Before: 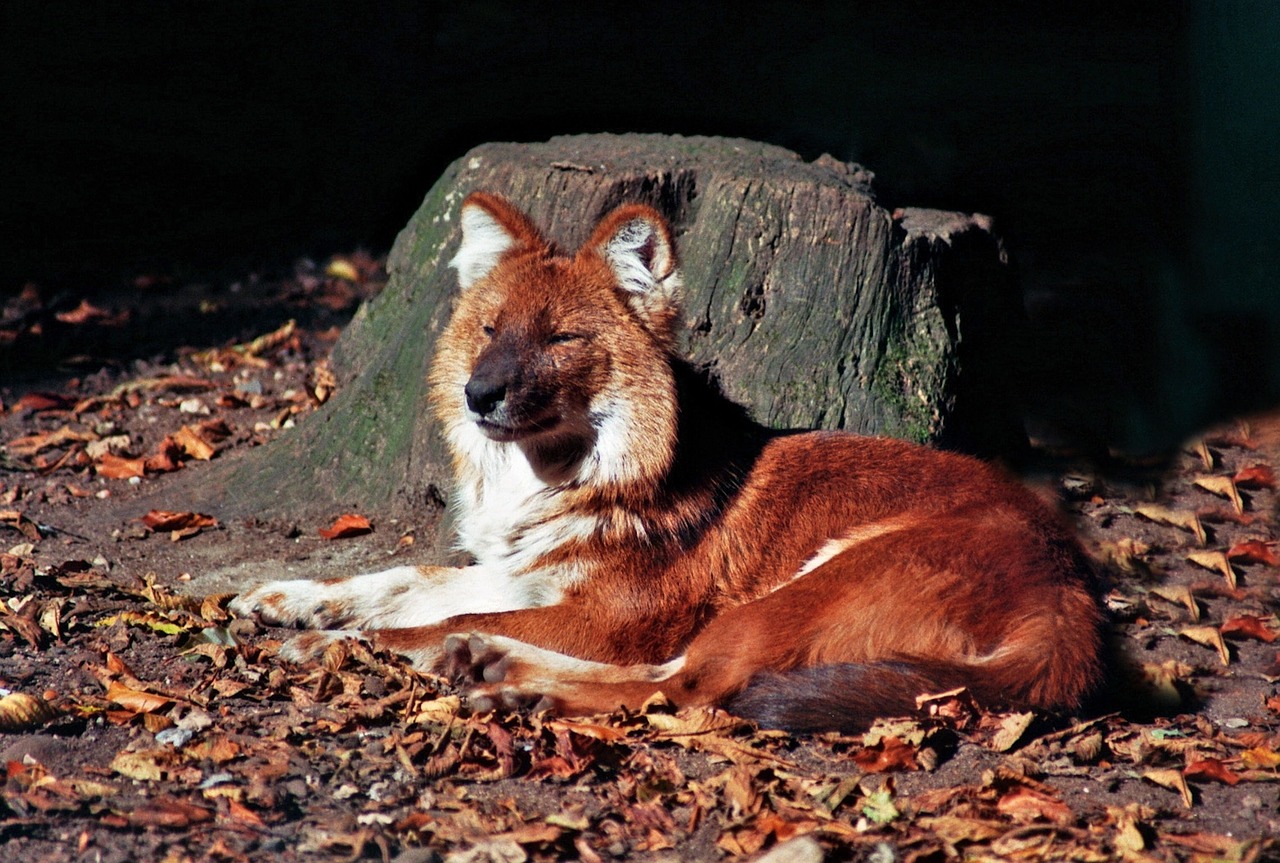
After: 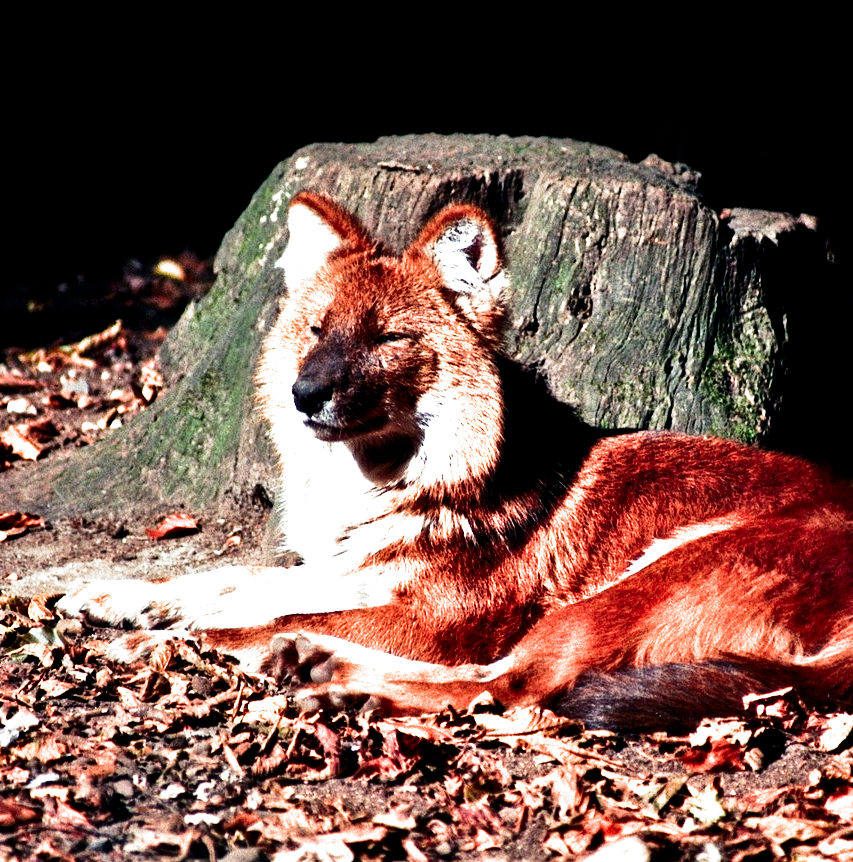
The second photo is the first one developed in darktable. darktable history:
exposure: exposure 1 EV, compensate highlight preservation false
filmic rgb: black relative exposure -8.2 EV, white relative exposure 2.2 EV, threshold 3 EV, hardness 7.11, latitude 75%, contrast 1.325, highlights saturation mix -2%, shadows ↔ highlights balance 30%, preserve chrominance RGB euclidean norm, color science v5 (2021), contrast in shadows safe, contrast in highlights safe, enable highlight reconstruction true
contrast brightness saturation: contrast 0.21, brightness -0.11, saturation 0.21
crop and rotate: left 13.537%, right 19.796%
sharpen: radius 2.883, amount 0.868, threshold 47.523
